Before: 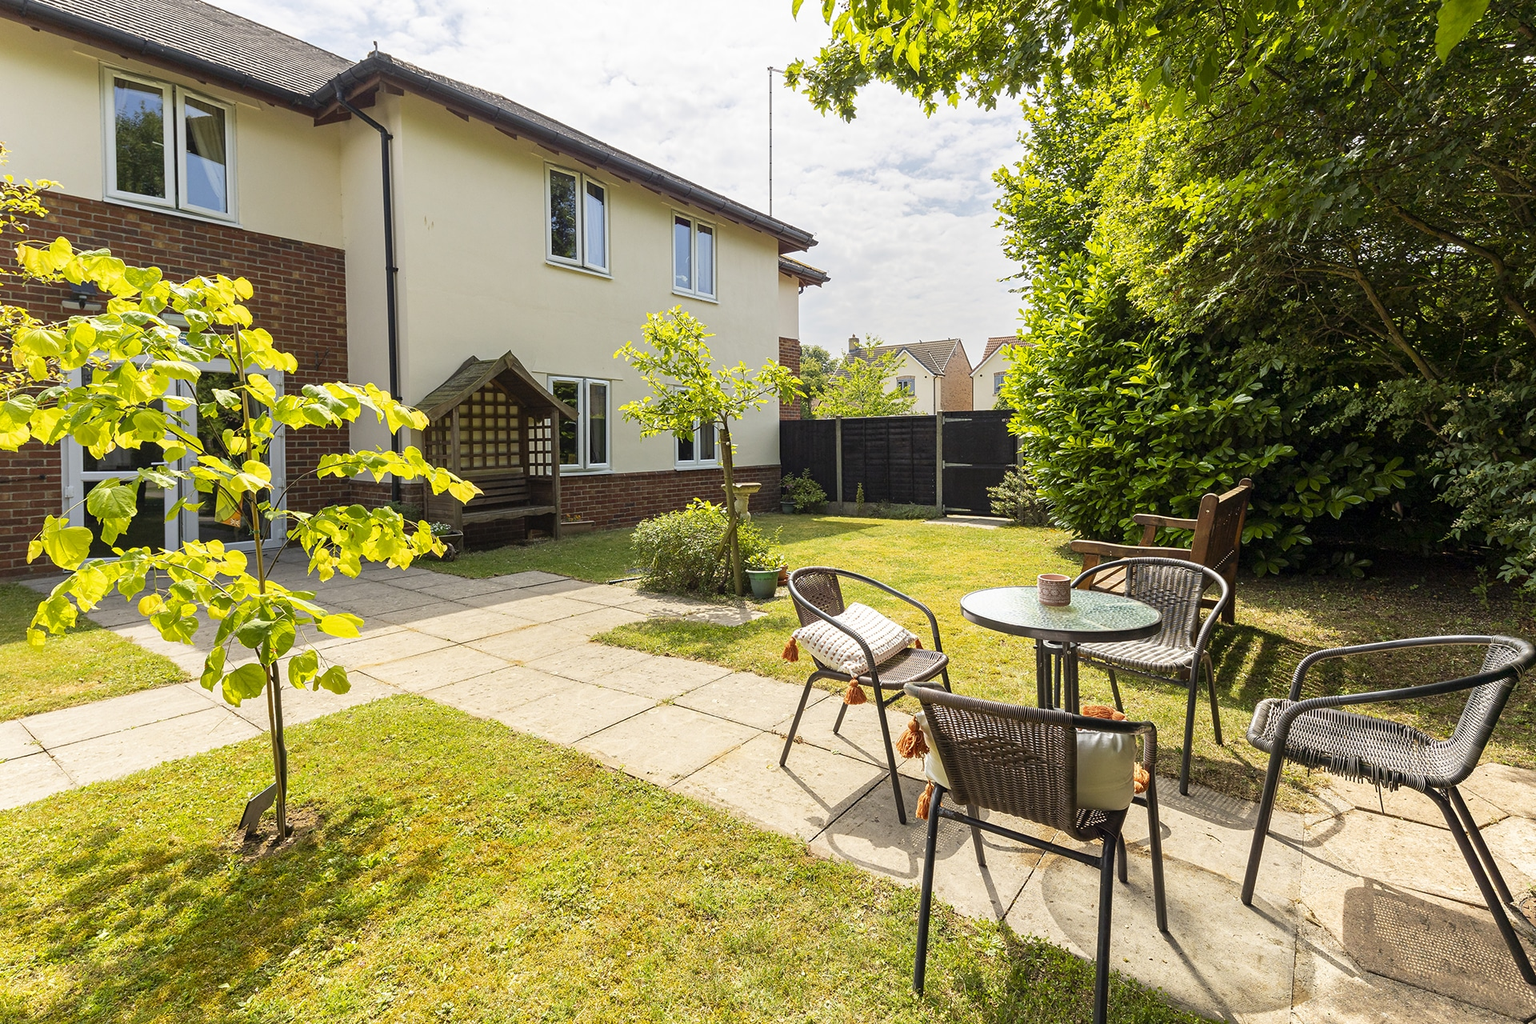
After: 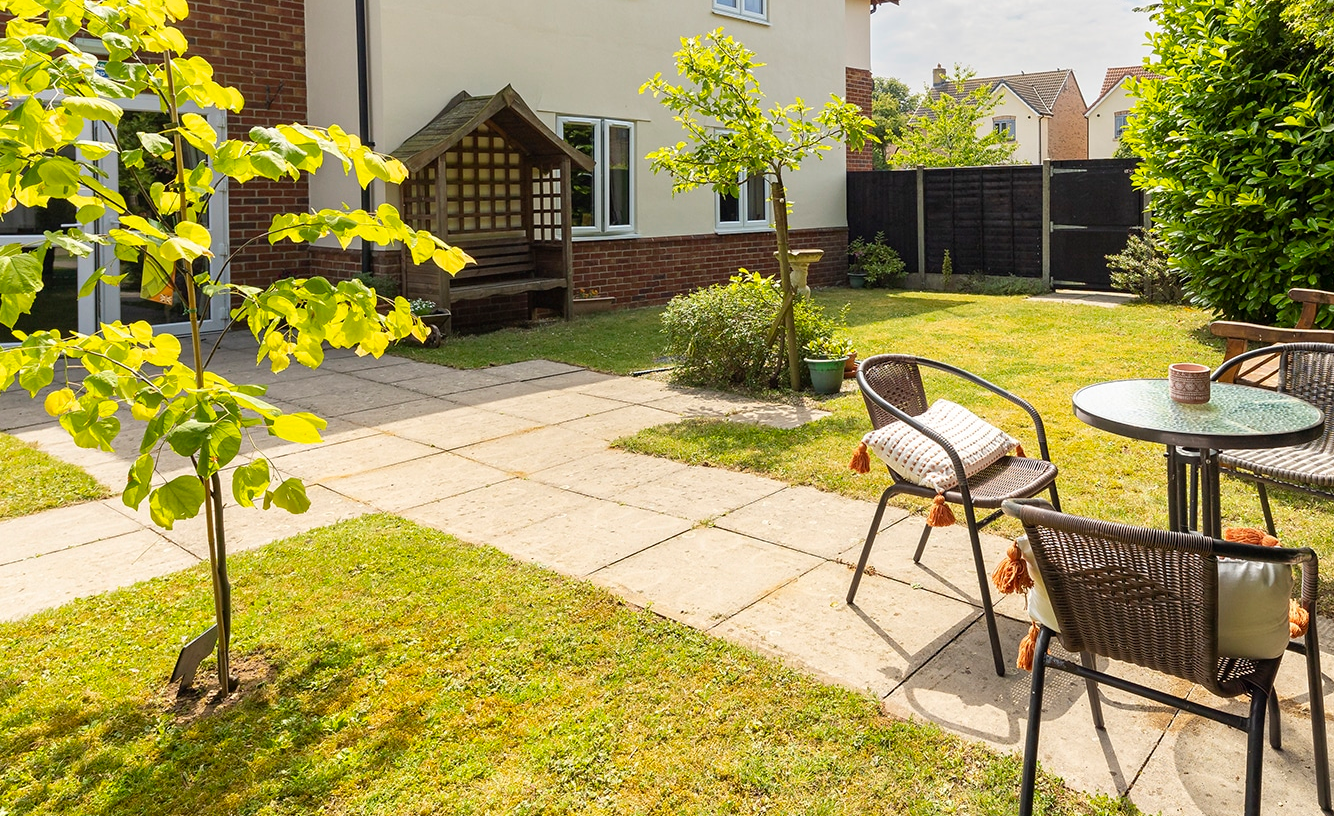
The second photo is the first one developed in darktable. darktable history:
crop: left 6.685%, top 27.693%, right 23.816%, bottom 8.527%
